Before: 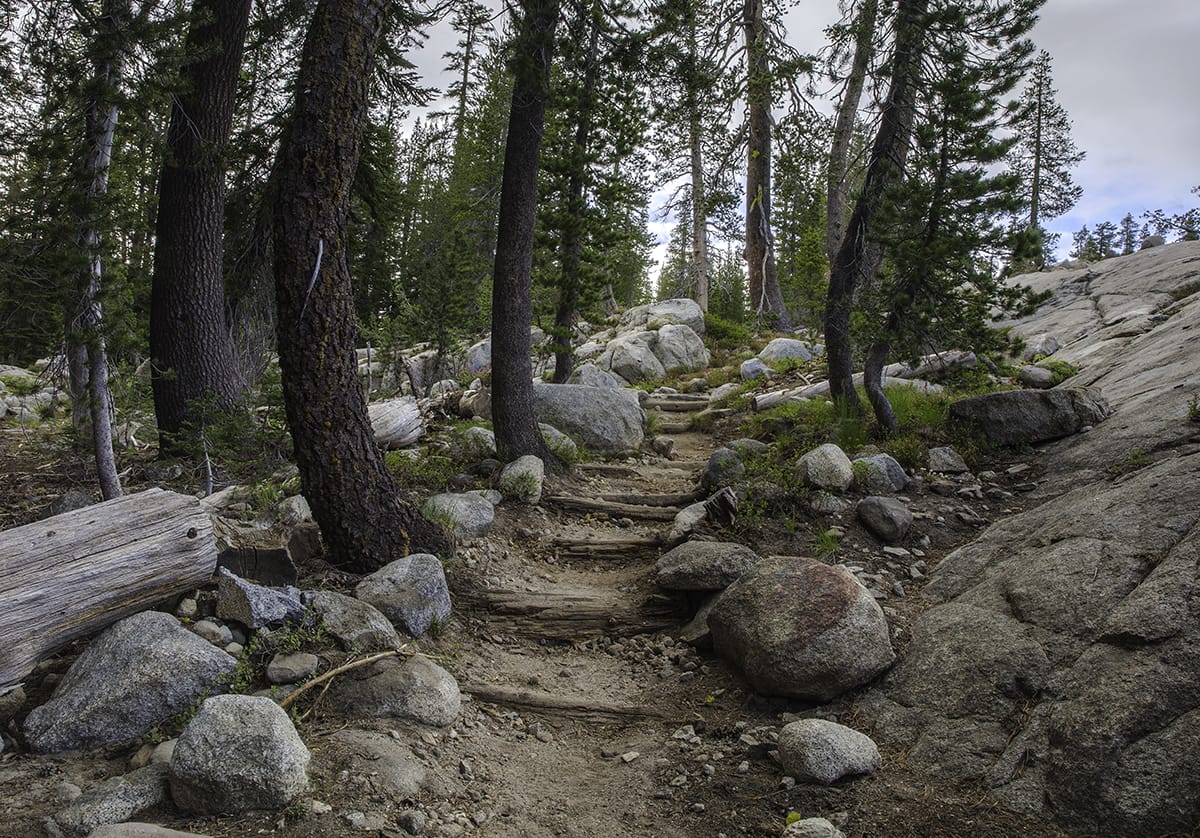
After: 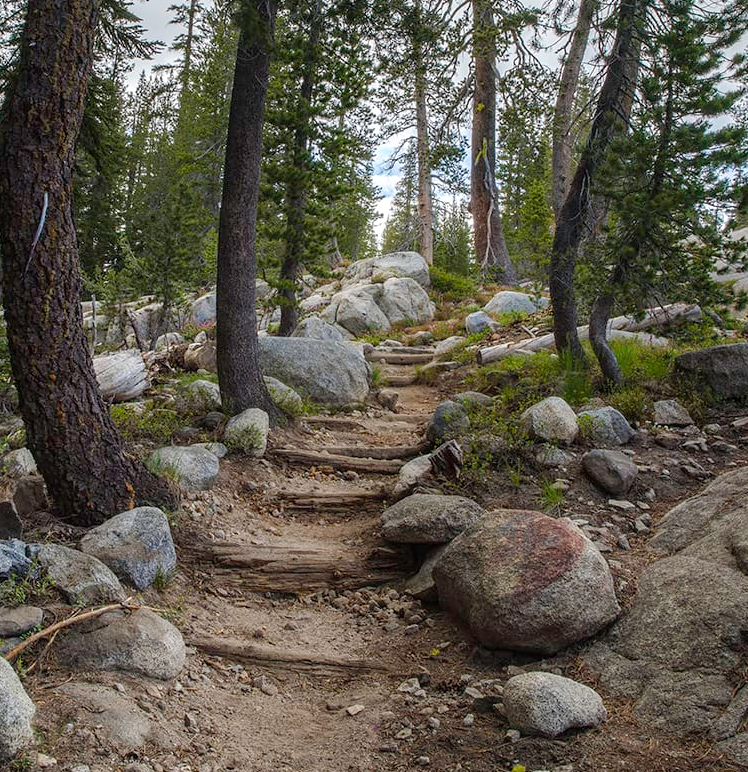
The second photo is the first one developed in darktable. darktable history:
crop and rotate: left 22.918%, top 5.629%, right 14.711%, bottom 2.247%
